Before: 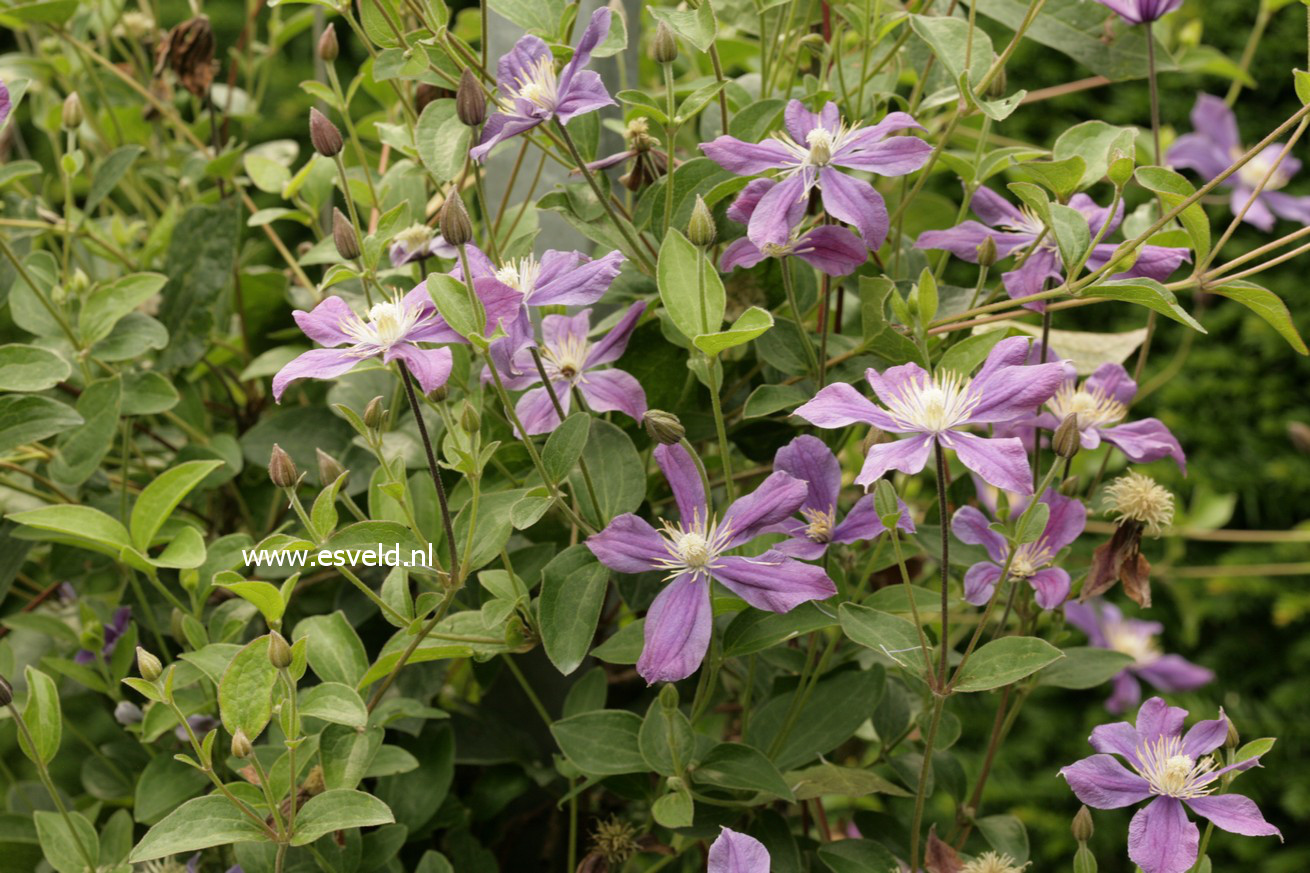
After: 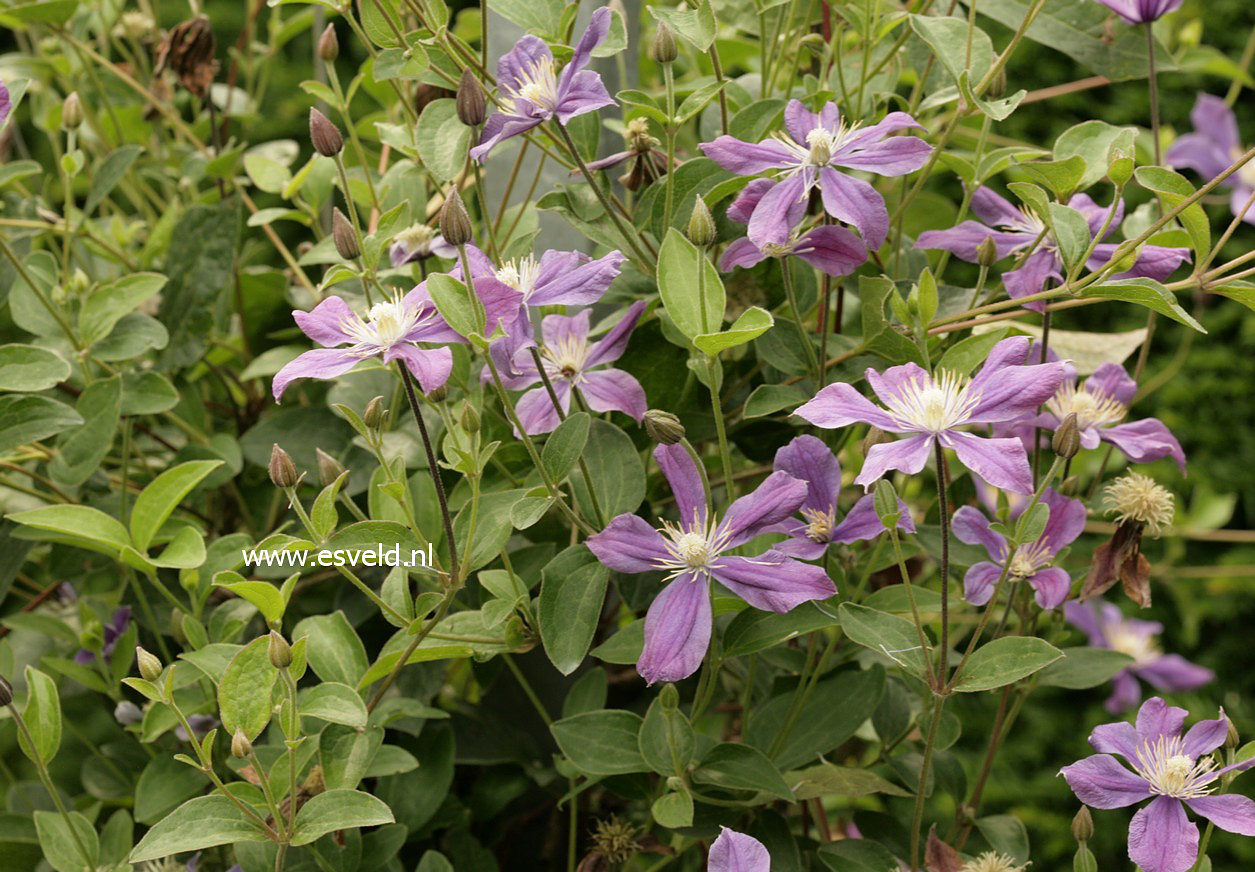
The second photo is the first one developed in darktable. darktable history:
sharpen: radius 1
crop: right 4.126%, bottom 0.031%
